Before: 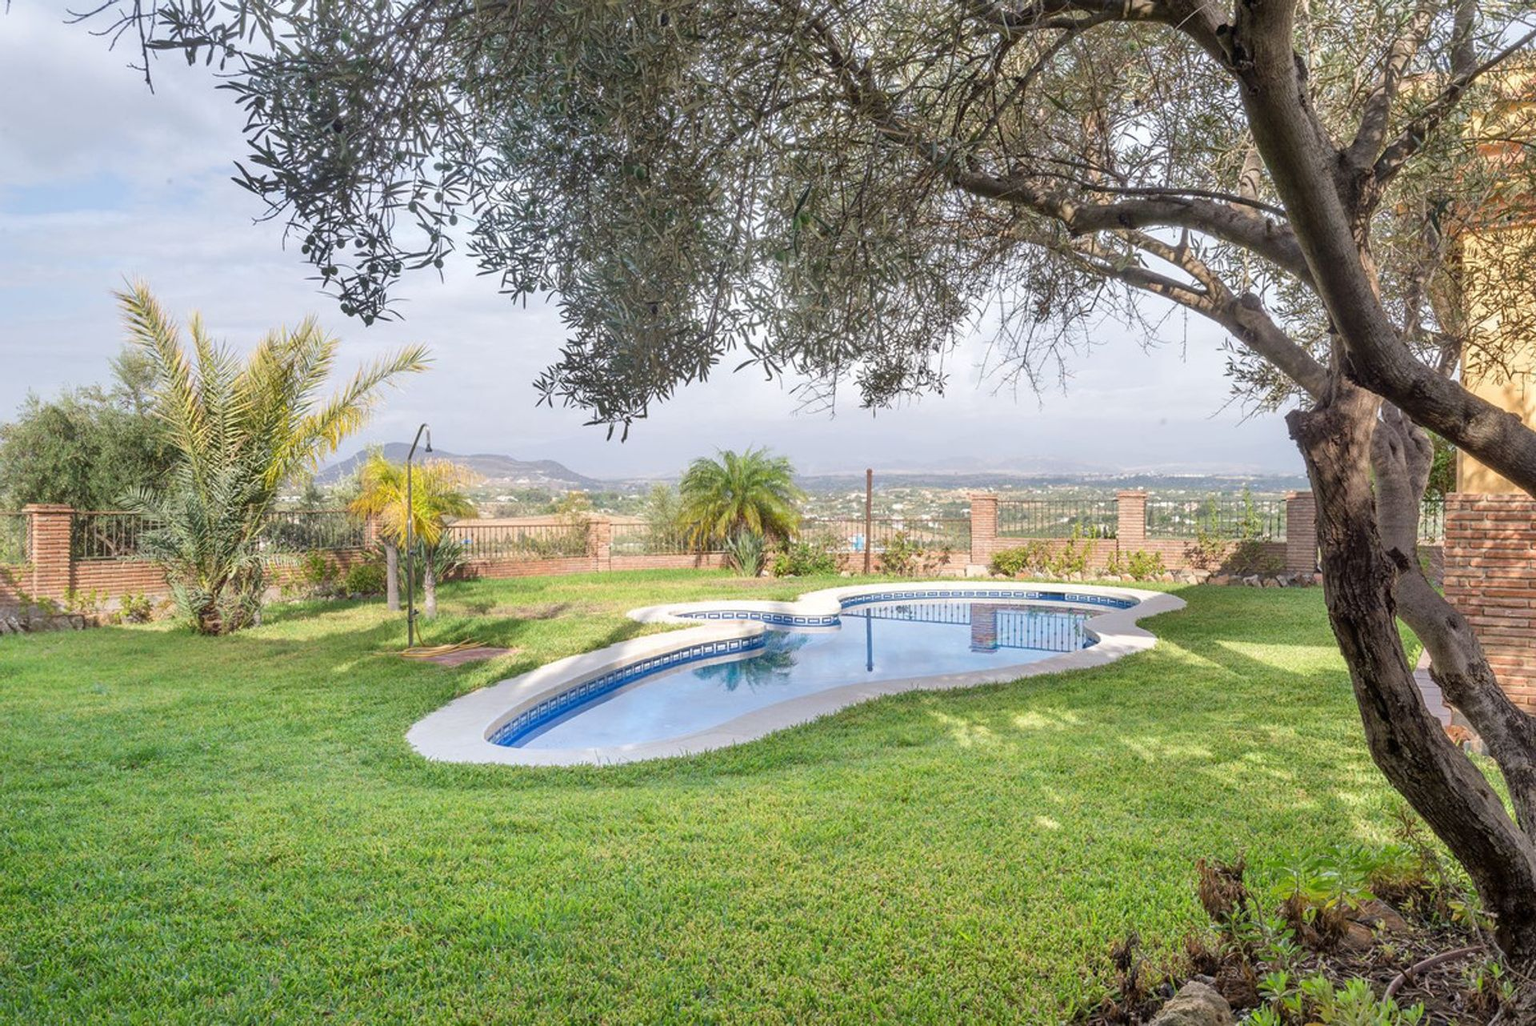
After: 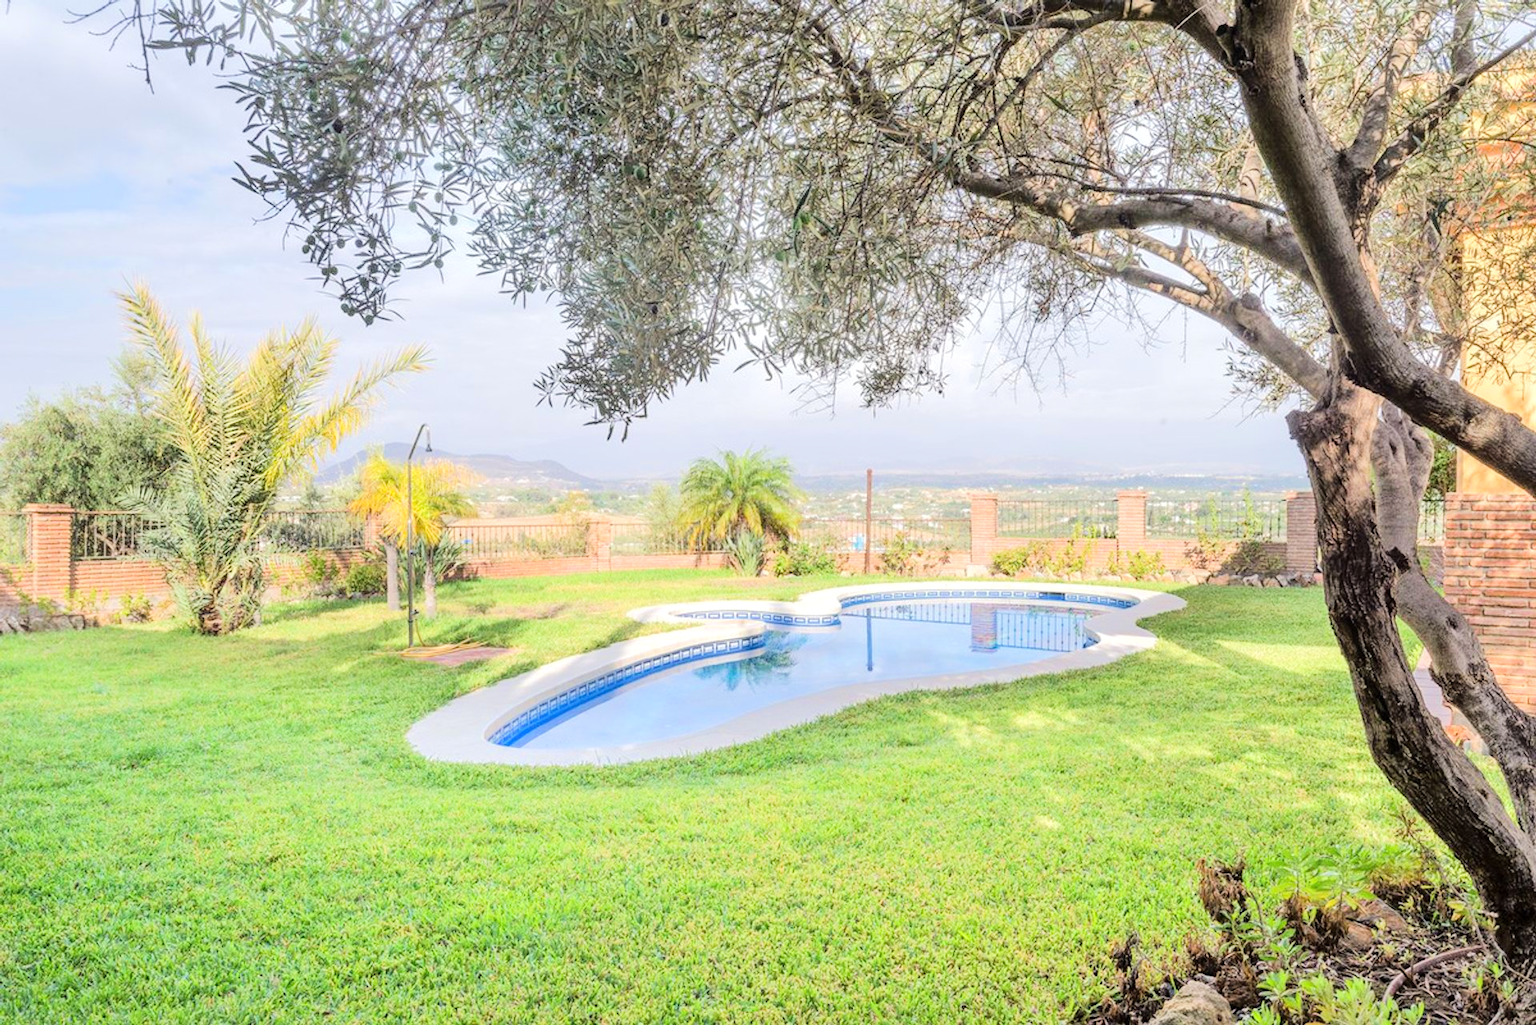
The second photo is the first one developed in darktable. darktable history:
tone equalizer: -7 EV 0.155 EV, -6 EV 0.579 EV, -5 EV 1.19 EV, -4 EV 1.3 EV, -3 EV 1.18 EV, -2 EV 0.6 EV, -1 EV 0.157 EV, edges refinement/feathering 500, mask exposure compensation -1.57 EV, preserve details no
